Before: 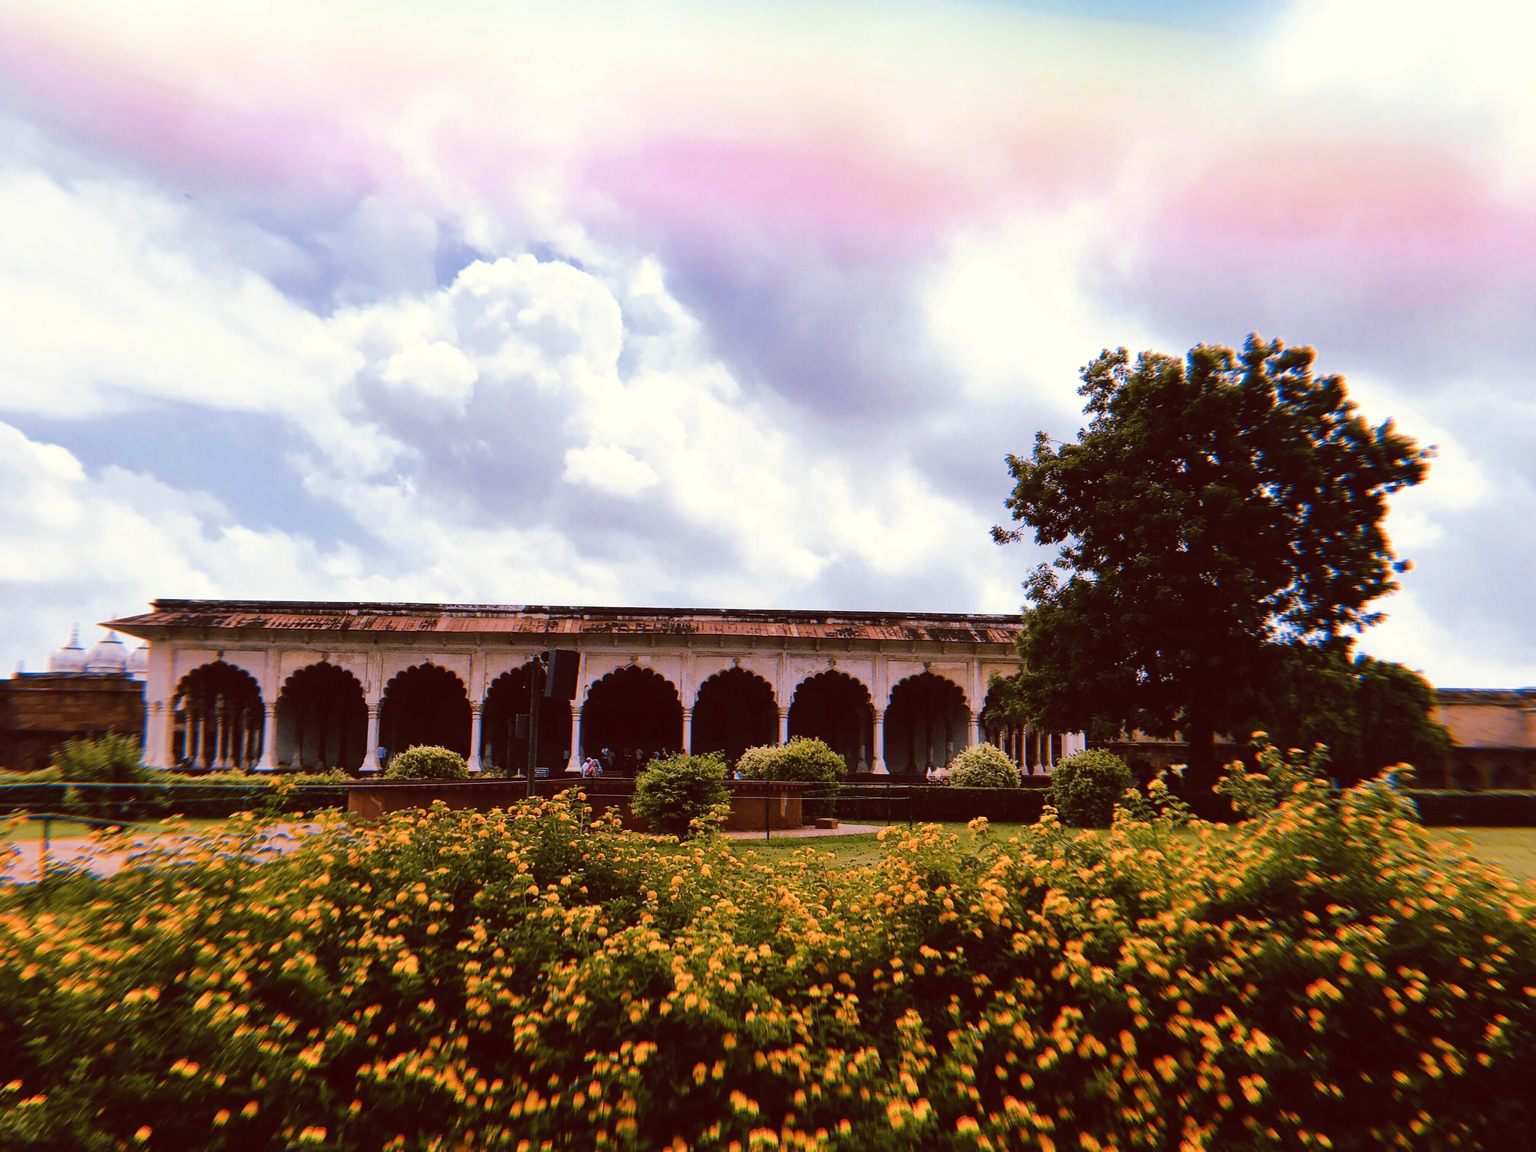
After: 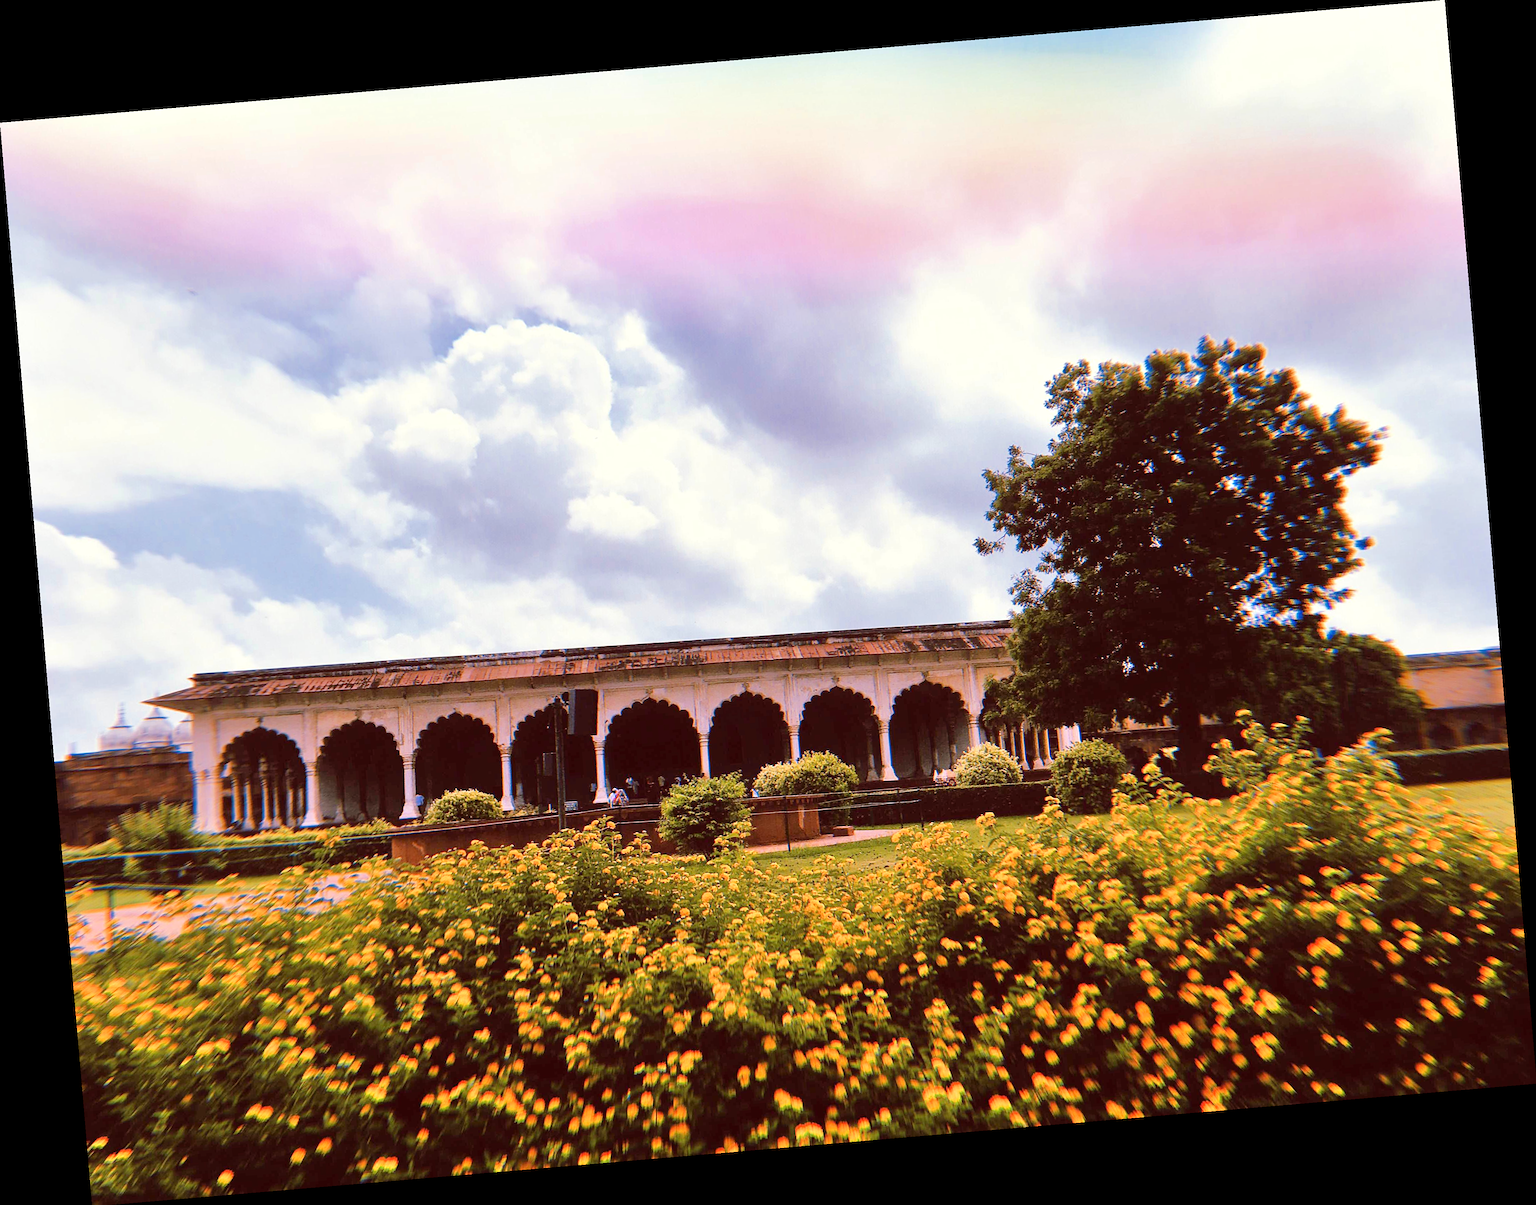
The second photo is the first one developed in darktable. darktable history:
tone equalizer: -7 EV 0.15 EV, -6 EV 0.6 EV, -5 EV 1.15 EV, -4 EV 1.33 EV, -3 EV 1.15 EV, -2 EV 0.6 EV, -1 EV 0.15 EV, mask exposure compensation -0.5 EV
sharpen: amount 0.2
rotate and perspective: rotation -4.86°, automatic cropping off
